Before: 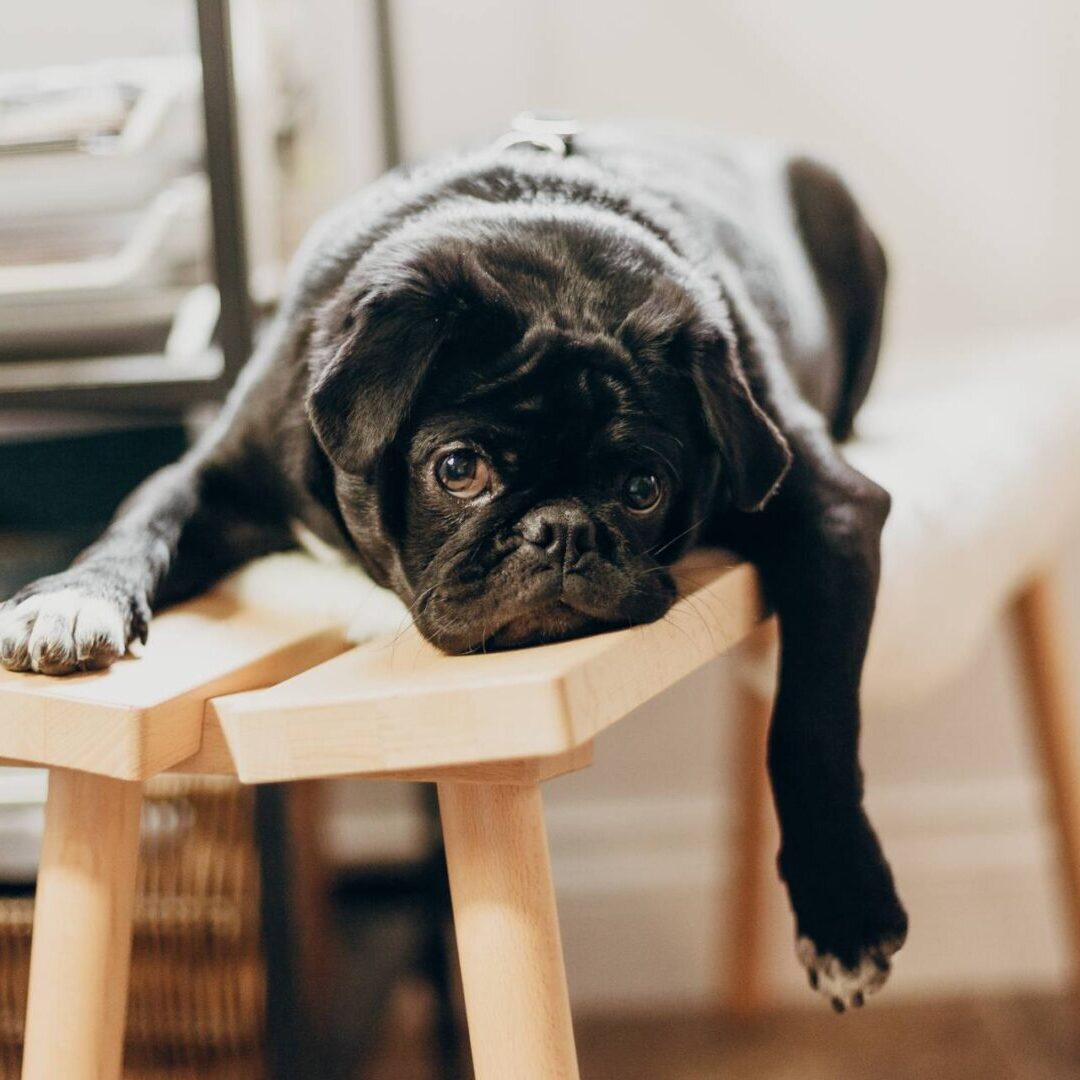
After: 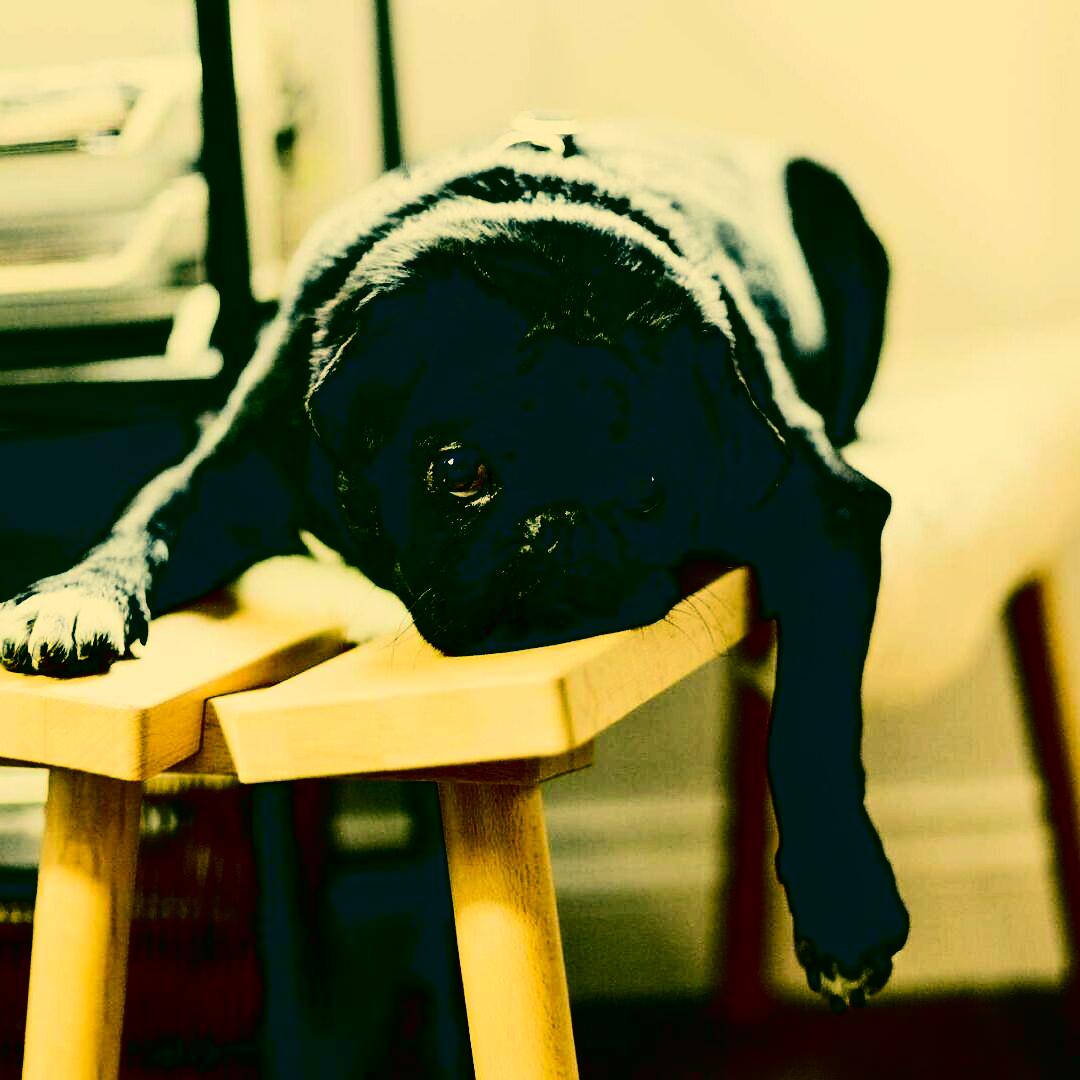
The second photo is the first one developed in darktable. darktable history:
exposure: black level correction 0.006, exposure -0.227 EV, compensate highlight preservation false
contrast brightness saturation: contrast 0.758, brightness -0.981, saturation 0.983
sharpen: radius 1.053
color correction: highlights a* 1.8, highlights b* 34.32, shadows a* -36.28, shadows b* -5.47
